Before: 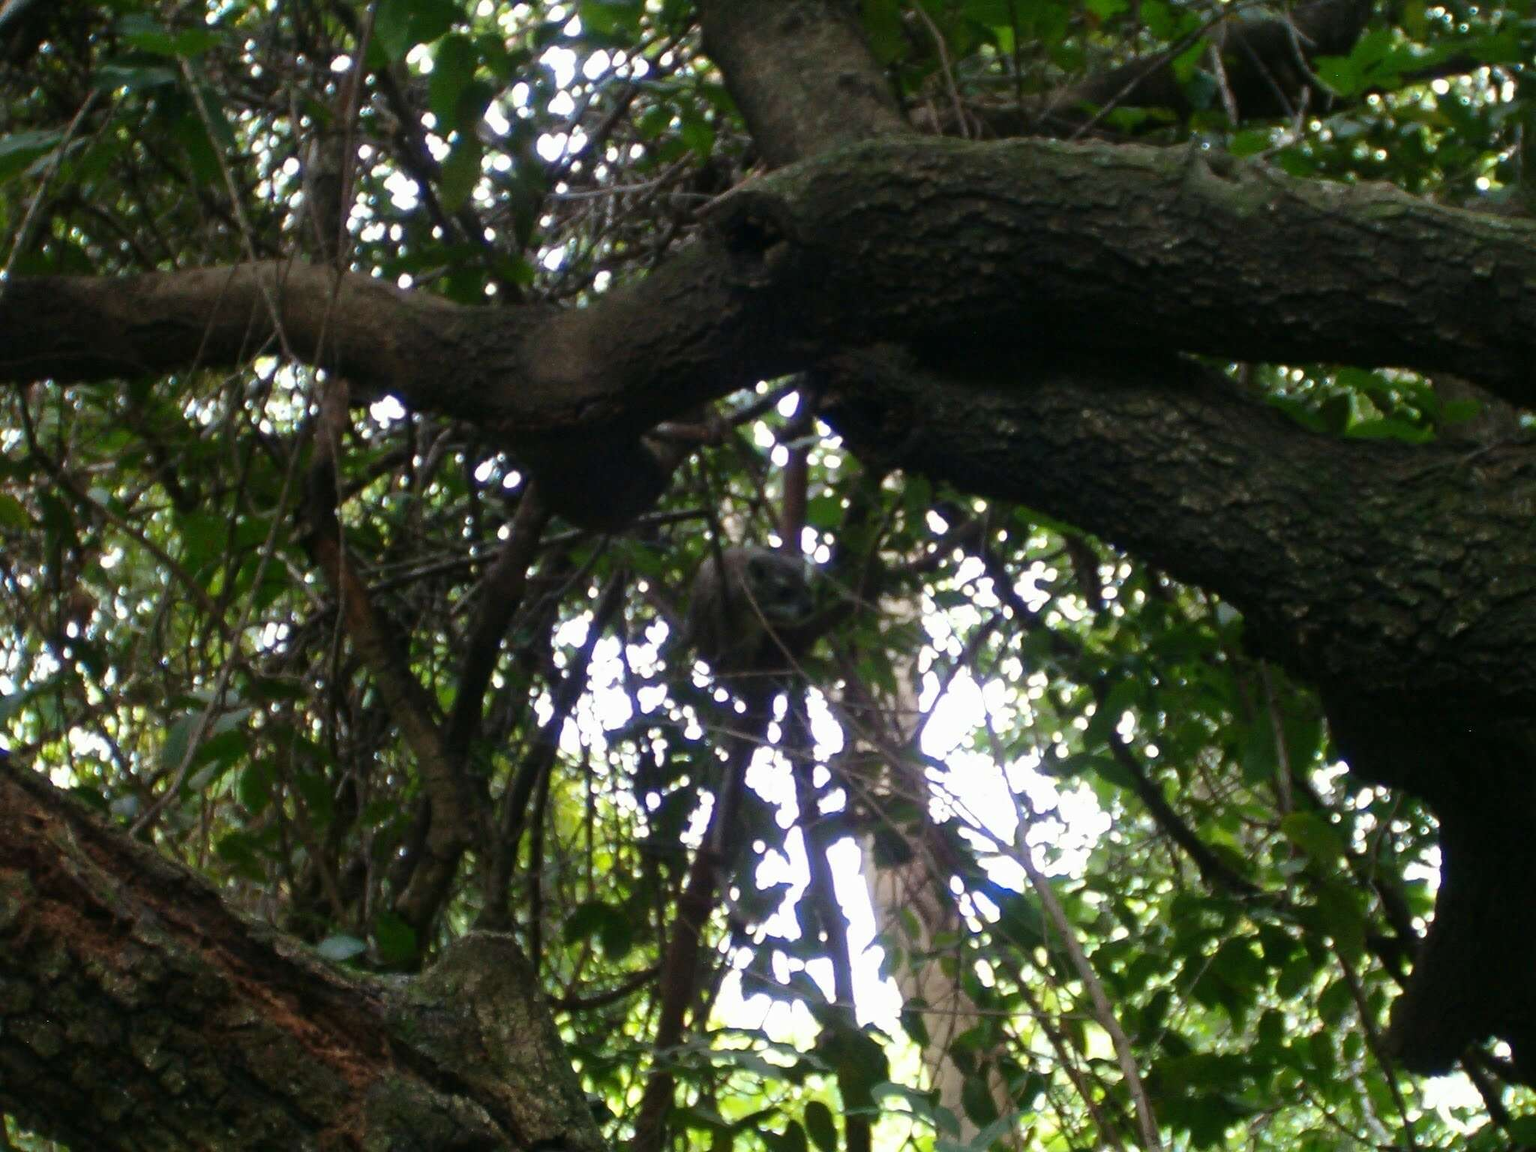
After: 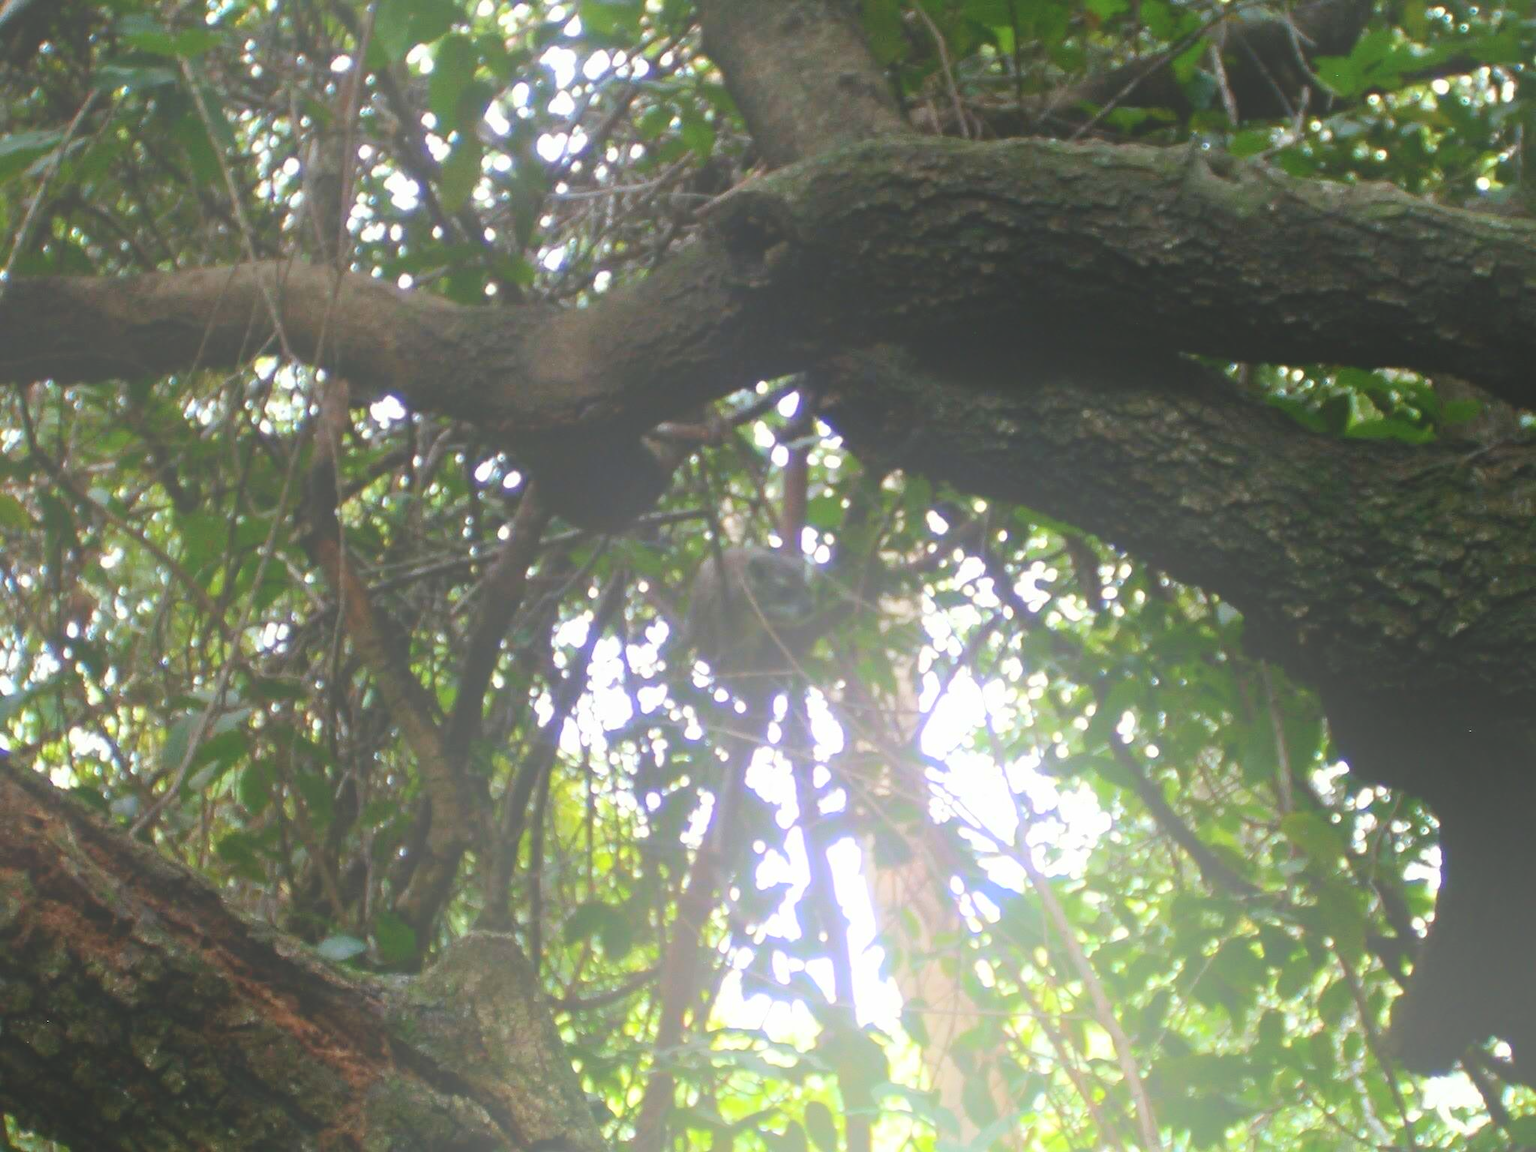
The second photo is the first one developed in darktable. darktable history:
bloom: size 70%, threshold 25%, strength 70% | blend: blend mode multiply, opacity 70%; mask: uniform (no mask)
